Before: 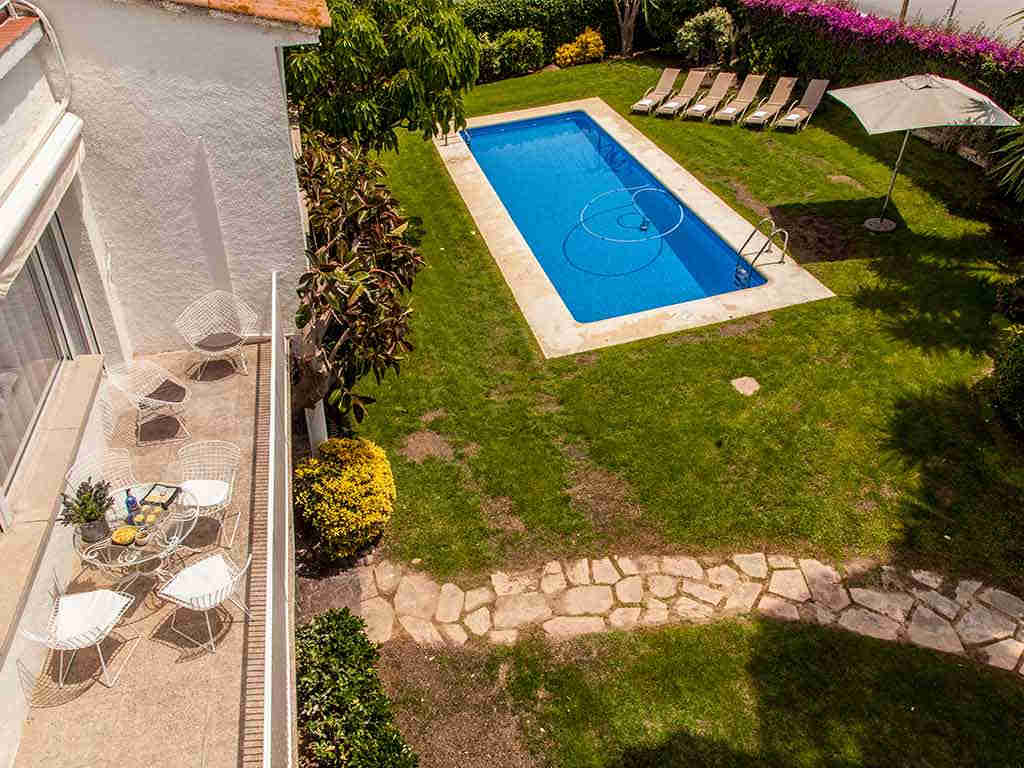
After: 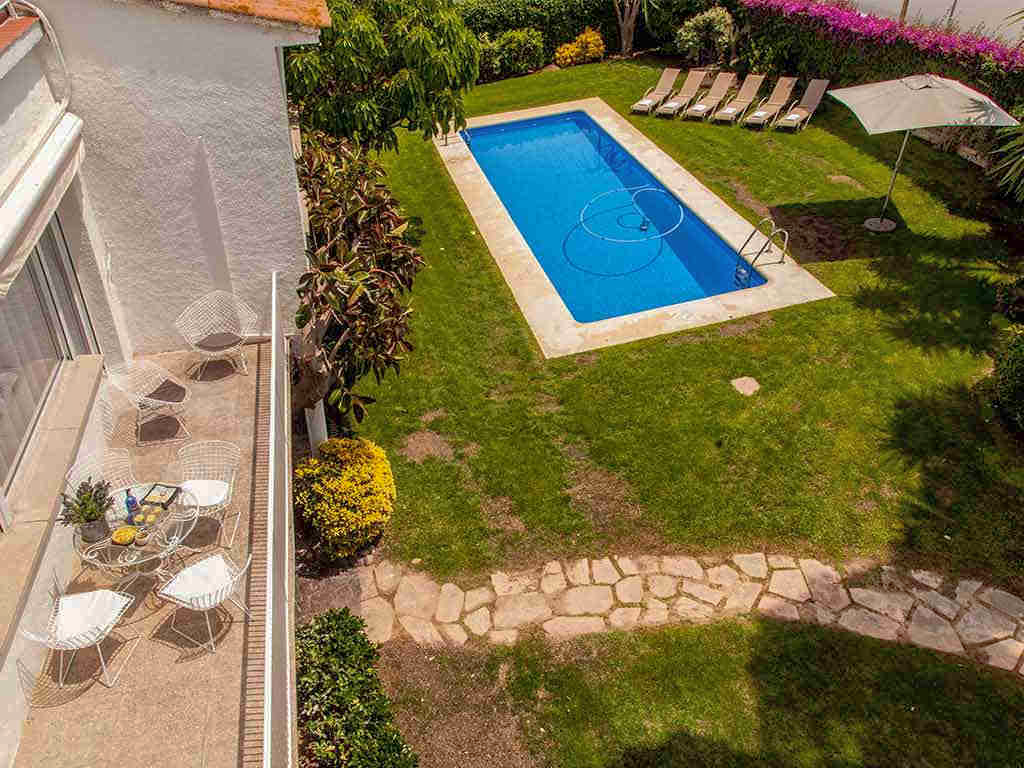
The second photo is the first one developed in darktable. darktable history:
shadows and highlights: on, module defaults
rotate and perspective: crop left 0, crop top 0
